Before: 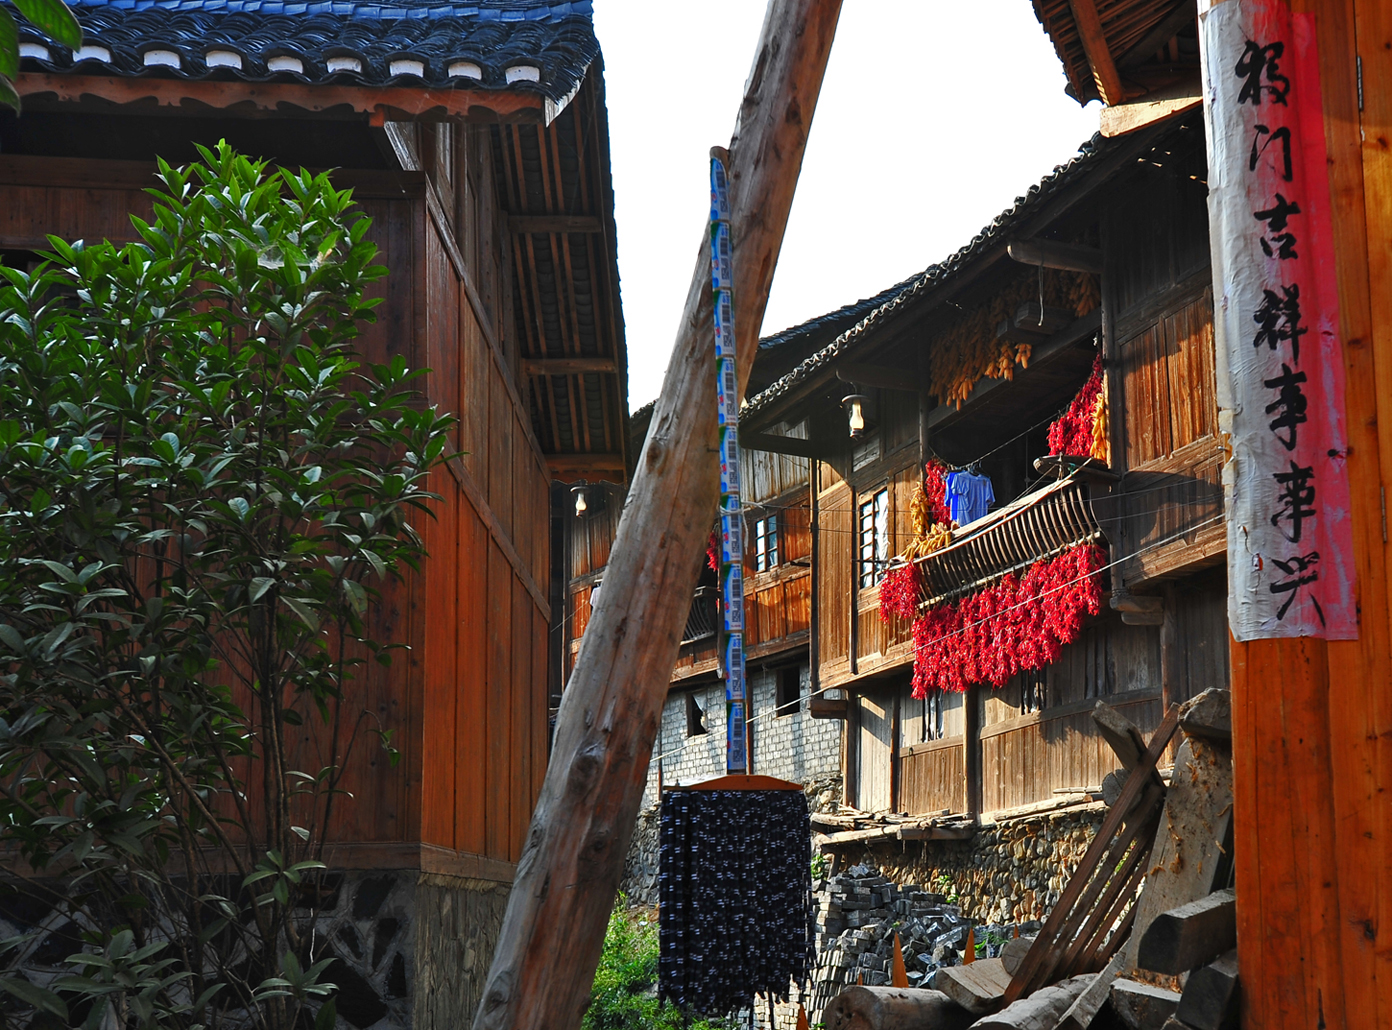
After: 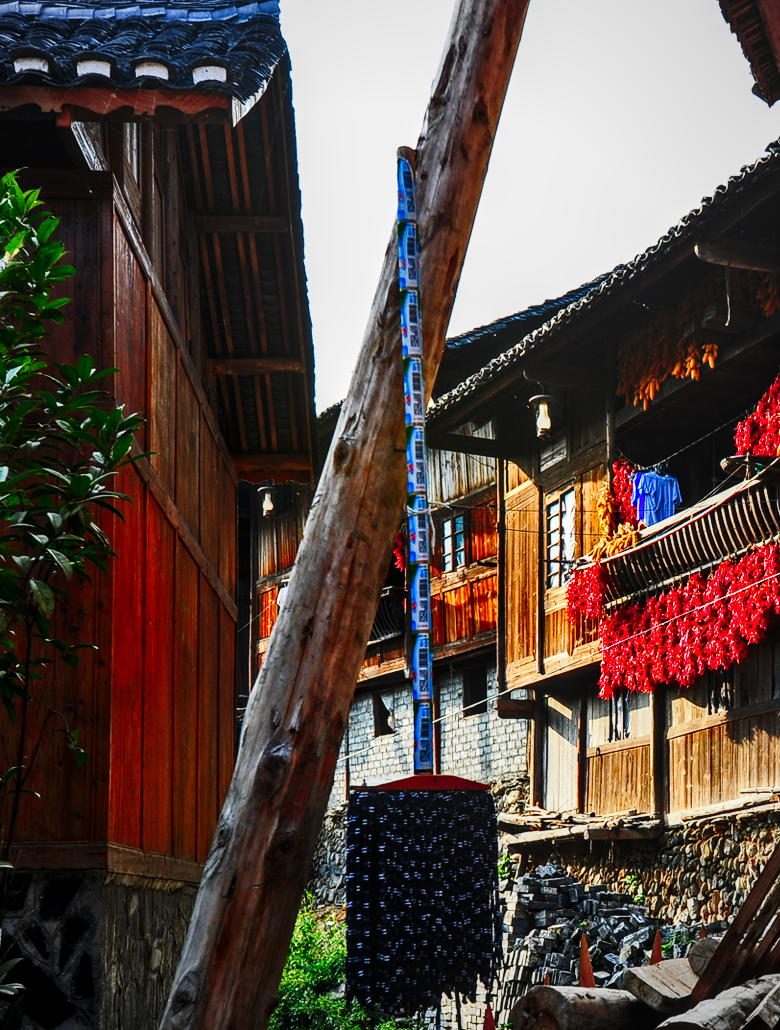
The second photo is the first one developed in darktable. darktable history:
contrast brightness saturation: contrast 0.172, saturation 0.305
crop and rotate: left 22.486%, right 21.463%
tone curve: curves: ch0 [(0, 0) (0.058, 0.027) (0.214, 0.183) (0.304, 0.288) (0.522, 0.549) (0.658, 0.7) (0.741, 0.775) (0.844, 0.866) (0.986, 0.957)]; ch1 [(0, 0) (0.172, 0.123) (0.312, 0.296) (0.437, 0.429) (0.471, 0.469) (0.502, 0.5) (0.513, 0.515) (0.572, 0.603) (0.617, 0.653) (0.68, 0.724) (0.889, 0.924) (1, 1)]; ch2 [(0, 0) (0.411, 0.424) (0.489, 0.49) (0.502, 0.5) (0.517, 0.519) (0.549, 0.578) (0.604, 0.628) (0.693, 0.686) (1, 1)], preserve colors none
local contrast: on, module defaults
tone equalizer: -8 EV -0.452 EV, -7 EV -0.368 EV, -6 EV -0.345 EV, -5 EV -0.247 EV, -3 EV 0.236 EV, -2 EV 0.306 EV, -1 EV 0.366 EV, +0 EV 0.402 EV, edges refinement/feathering 500, mask exposure compensation -1.57 EV, preserve details no
vignetting: brightness -0.281
